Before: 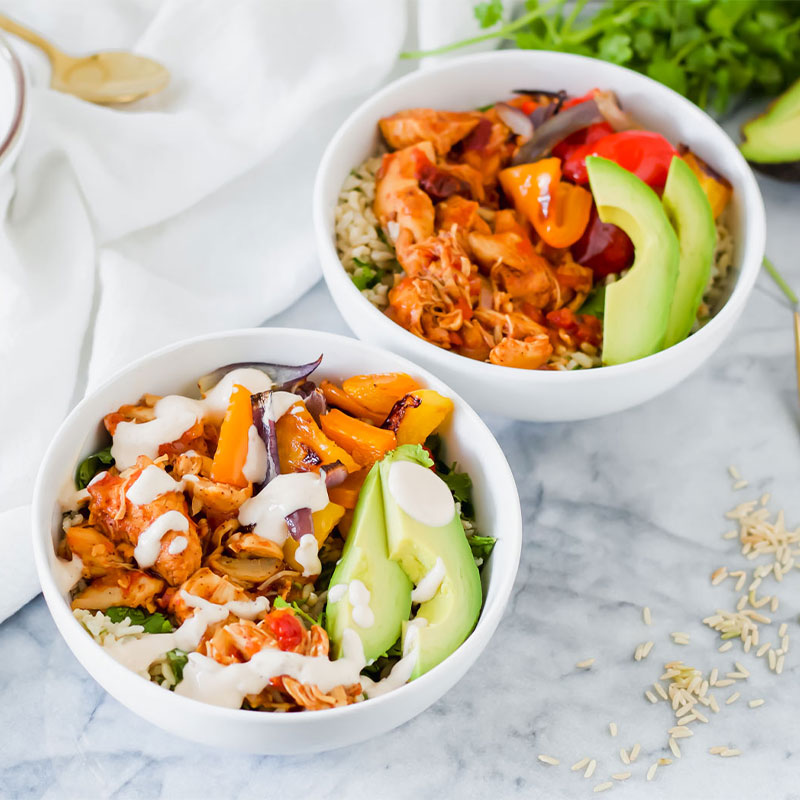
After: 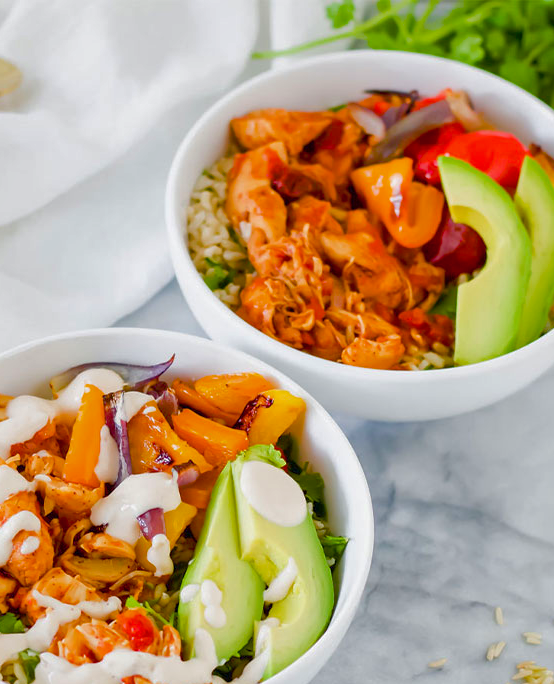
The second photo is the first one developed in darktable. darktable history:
color balance rgb: perceptual saturation grading › global saturation 20%, perceptual saturation grading › highlights -25.803%, perceptual saturation grading › shadows 49.862%, global vibrance 20%
shadows and highlights: on, module defaults
crop: left 18.539%, right 12.12%, bottom 14.009%
